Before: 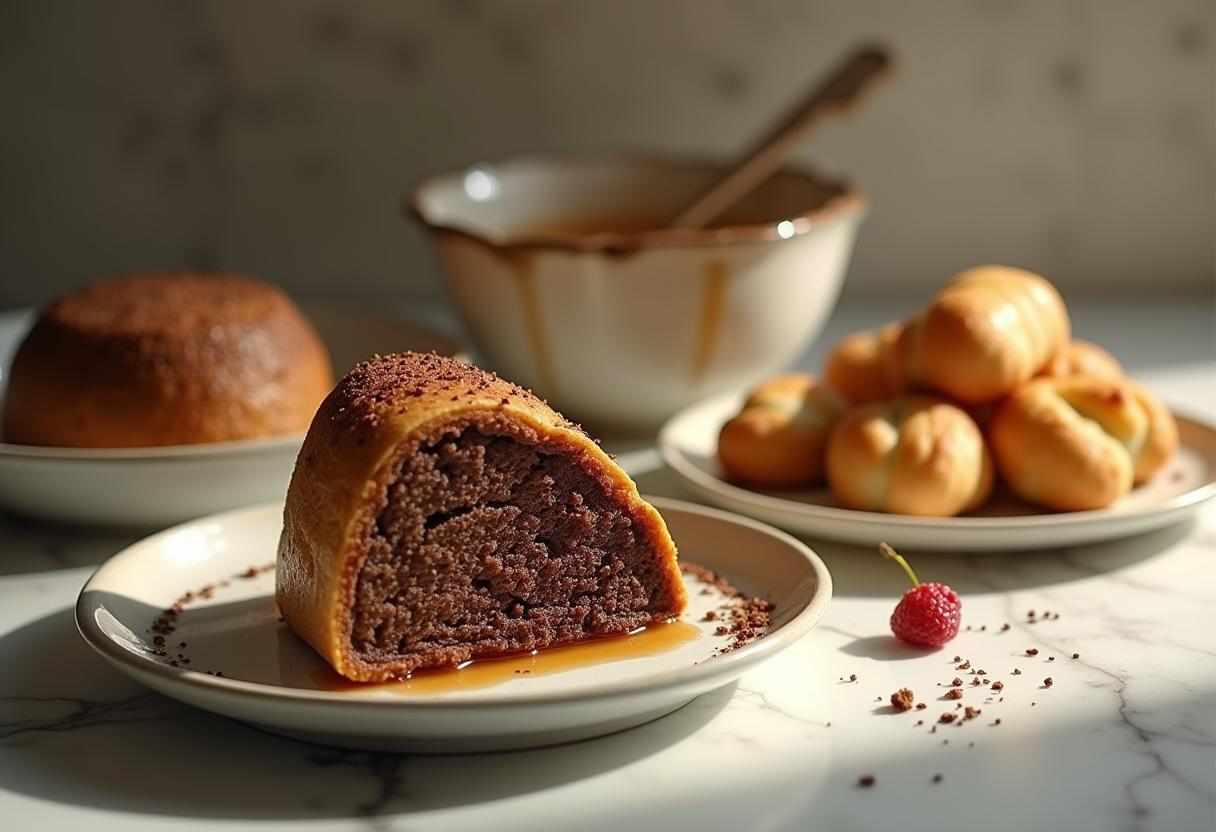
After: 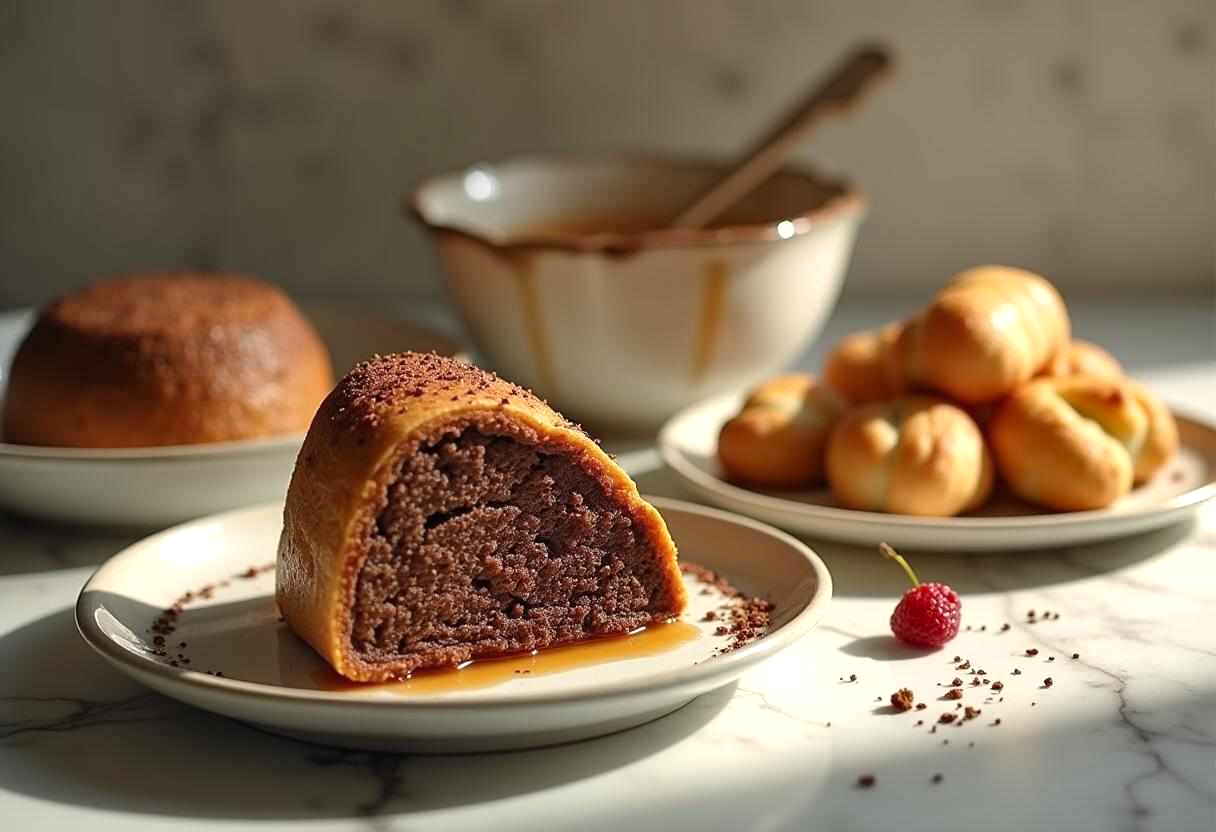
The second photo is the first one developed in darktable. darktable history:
shadows and highlights: soften with gaussian
exposure: exposure 0.202 EV, compensate highlight preservation false
